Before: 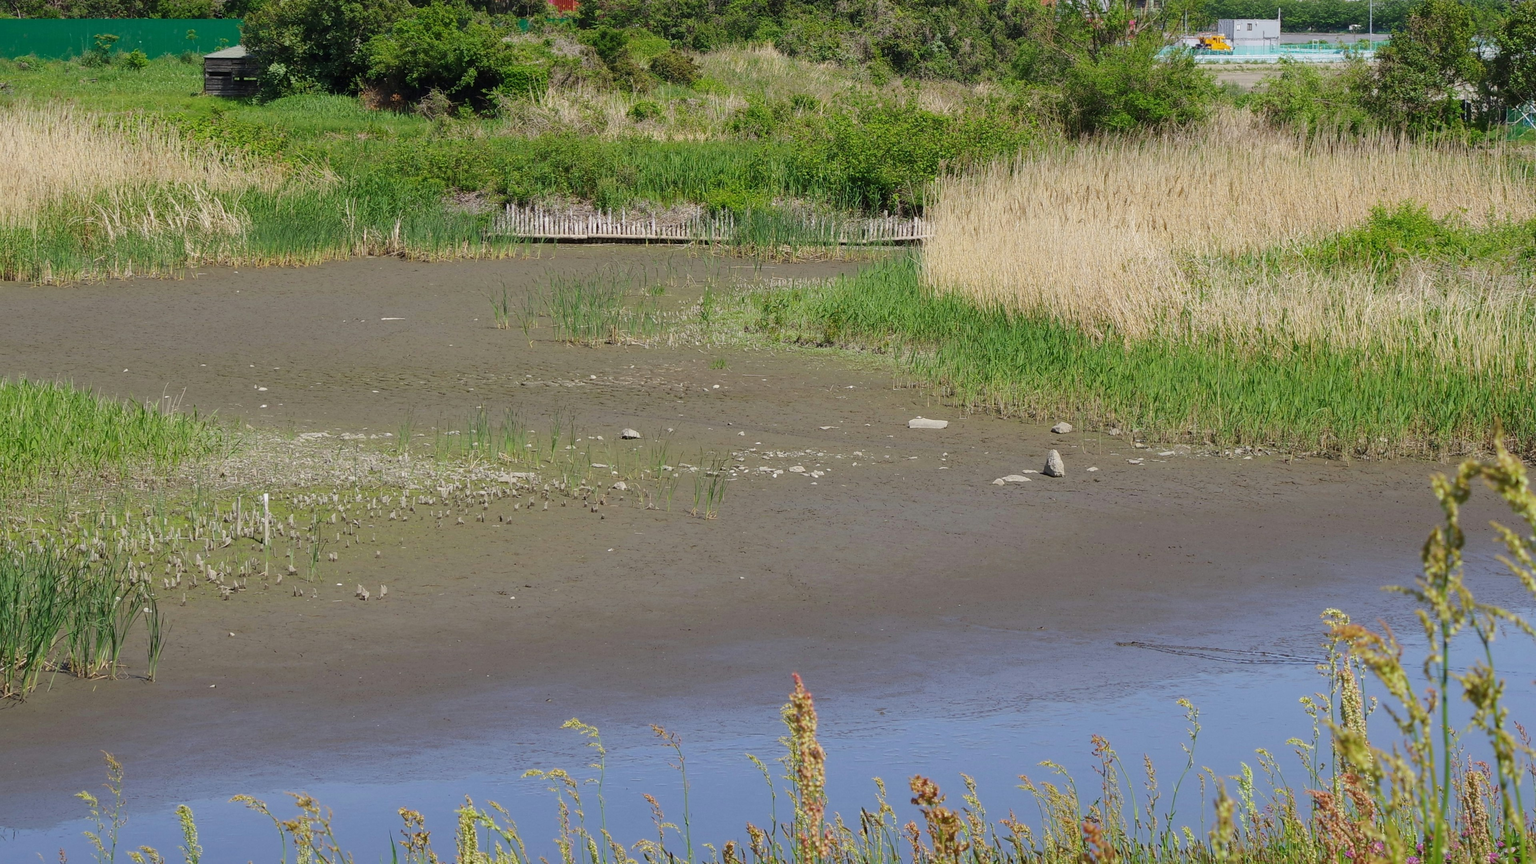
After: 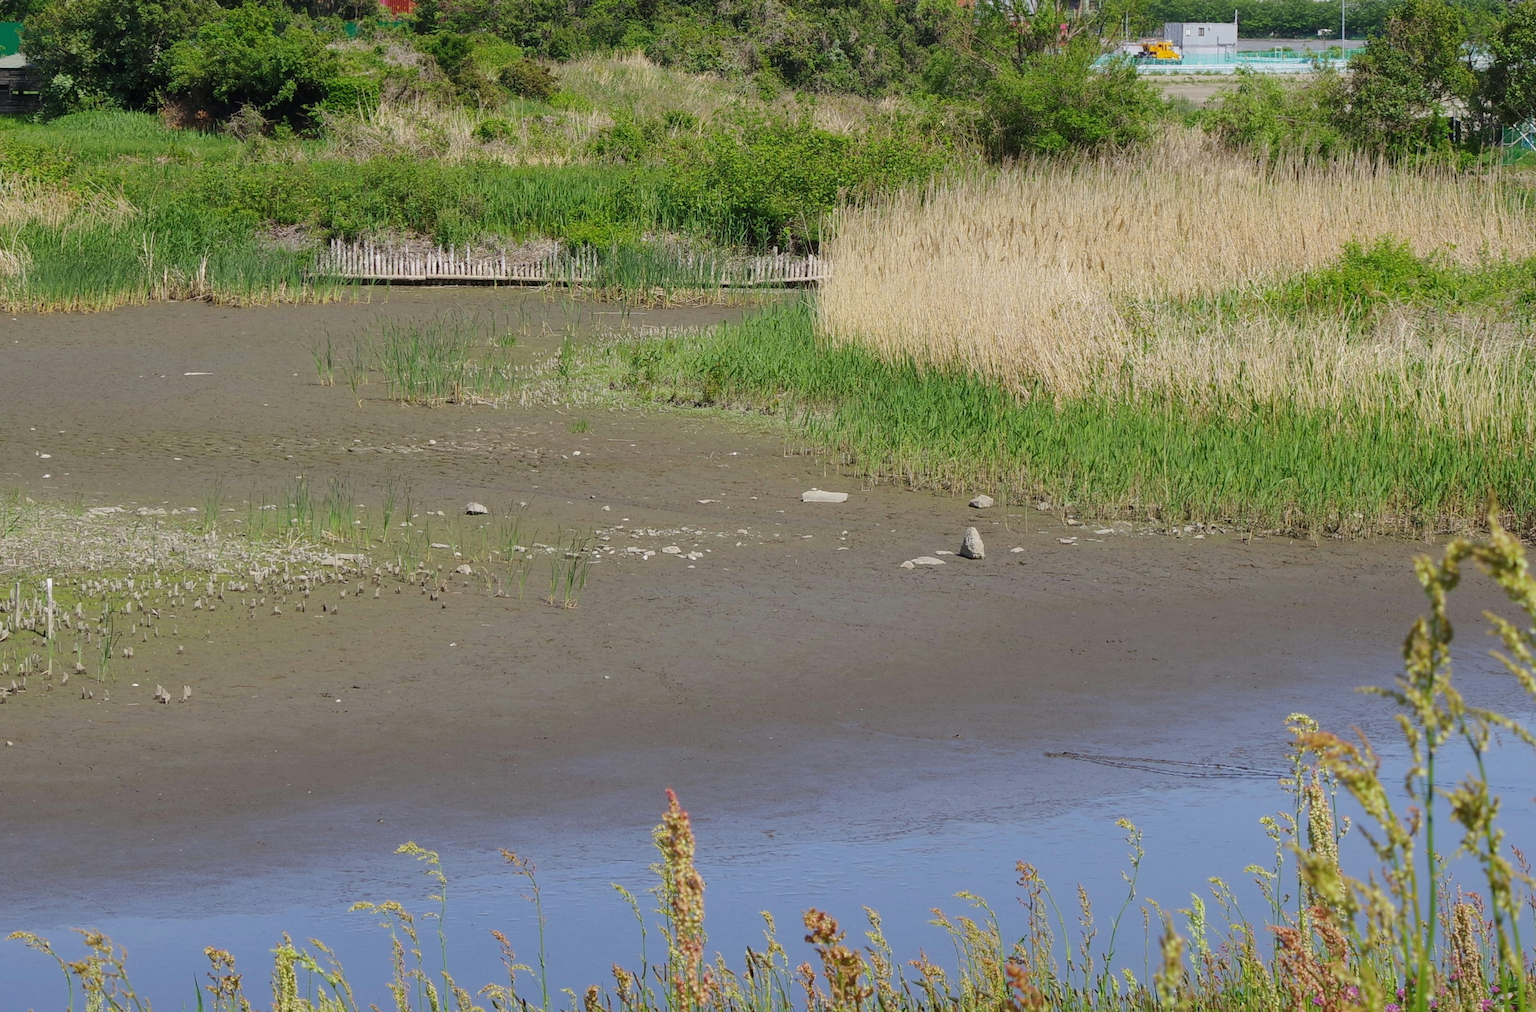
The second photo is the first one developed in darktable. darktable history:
shadows and highlights: shadows 25, highlights -25
crop and rotate: left 14.584%
